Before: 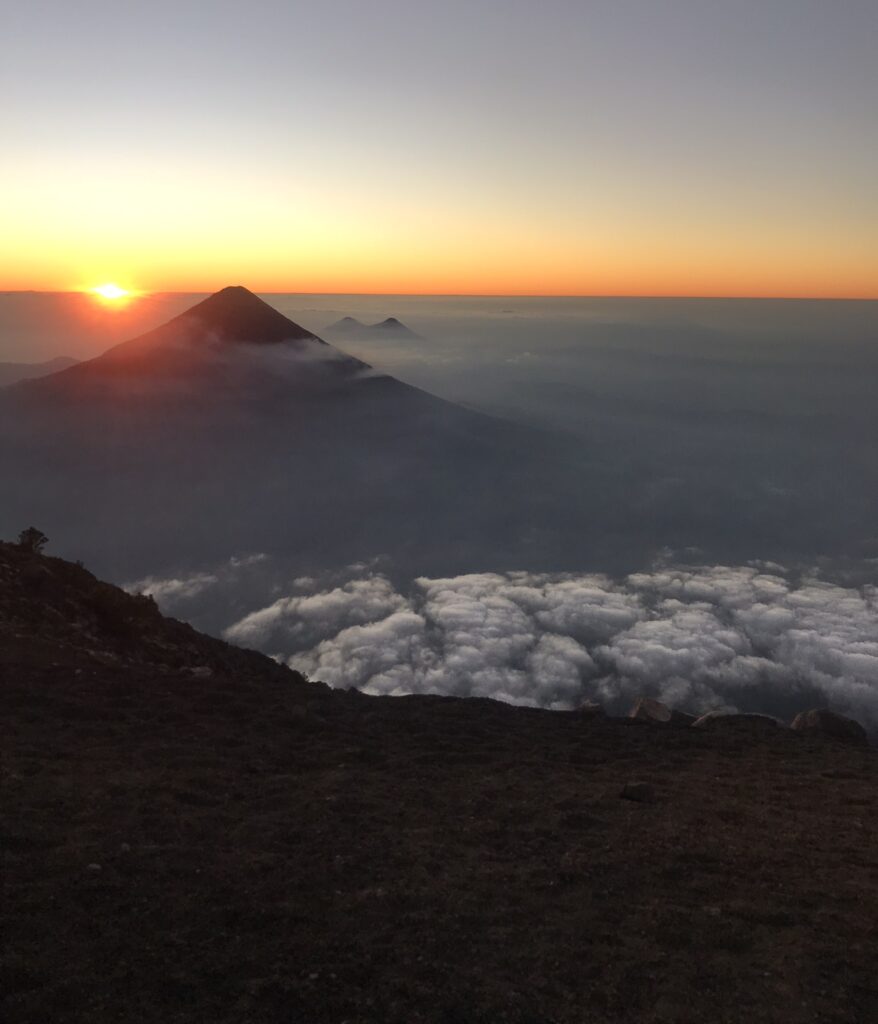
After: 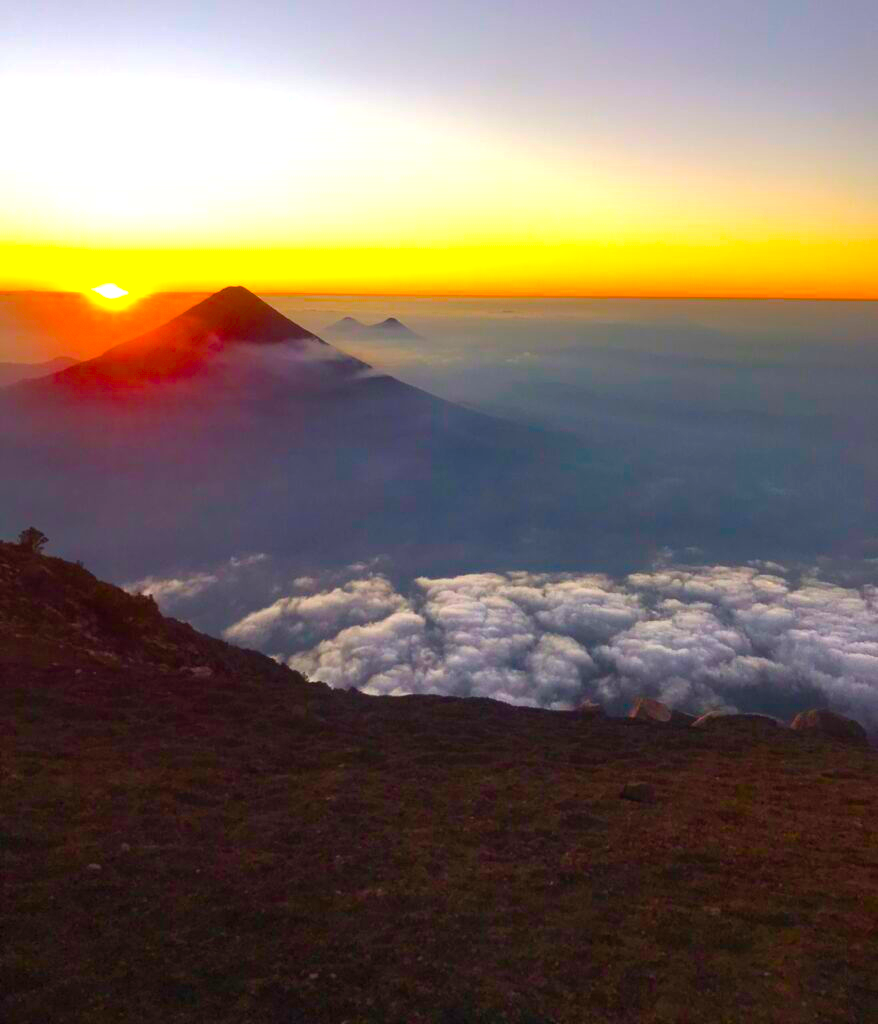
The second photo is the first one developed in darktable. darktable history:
shadows and highlights: shadows 25, highlights -25
tone equalizer: on, module defaults
color balance rgb: linear chroma grading › global chroma 25%, perceptual saturation grading › global saturation 40%, perceptual saturation grading › highlights -50%, perceptual saturation grading › shadows 30%, perceptual brilliance grading › global brilliance 25%, global vibrance 60%
